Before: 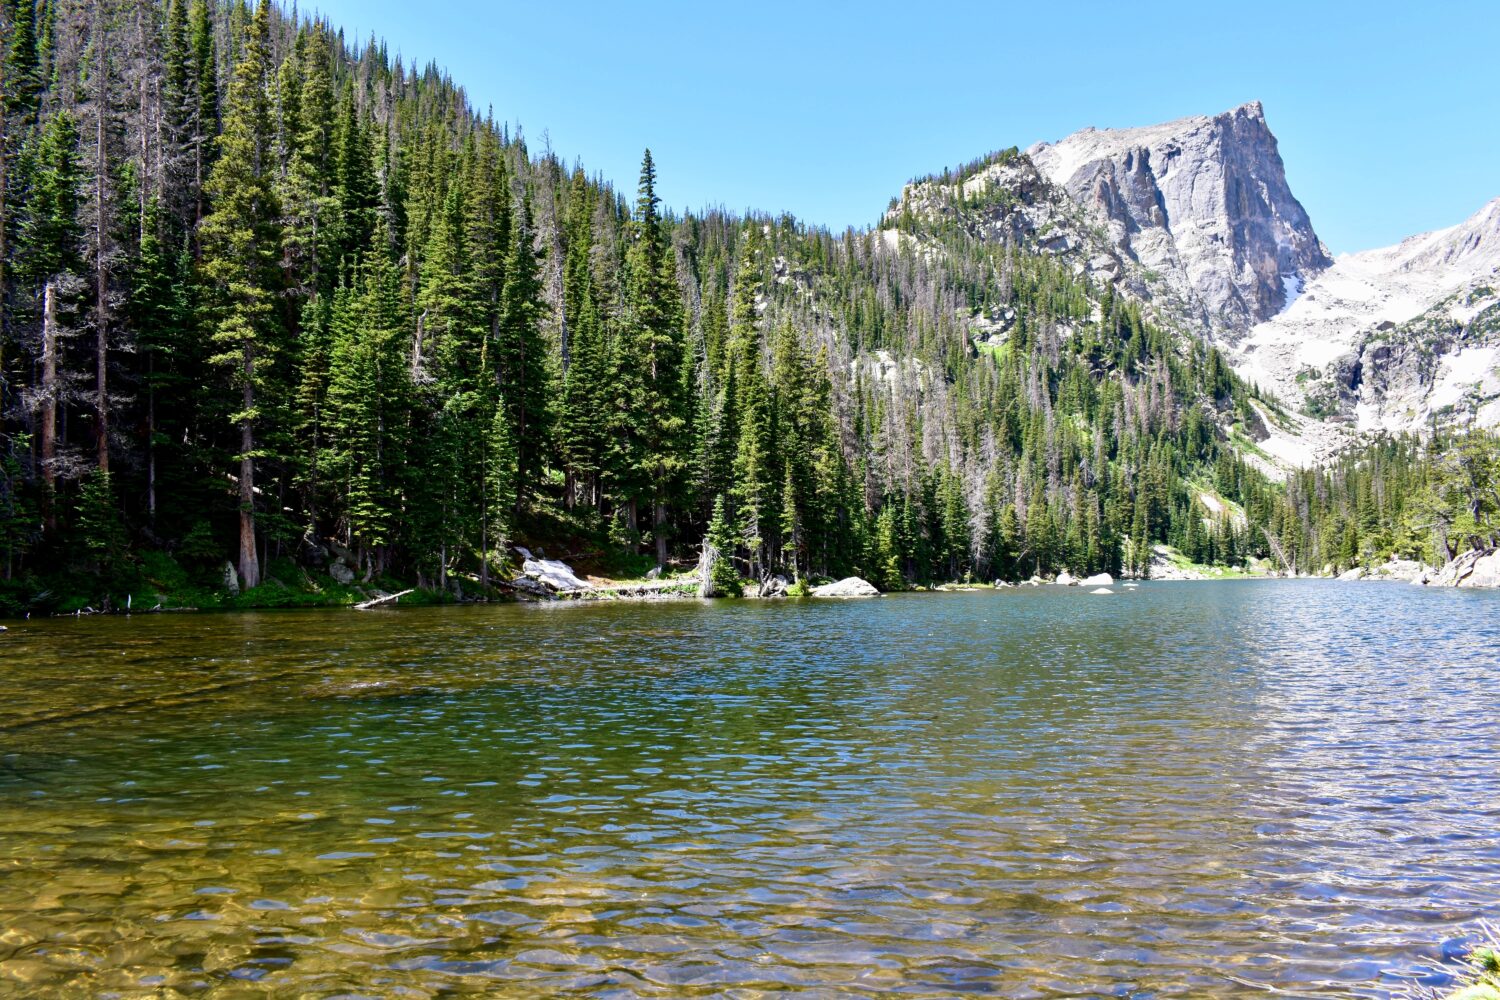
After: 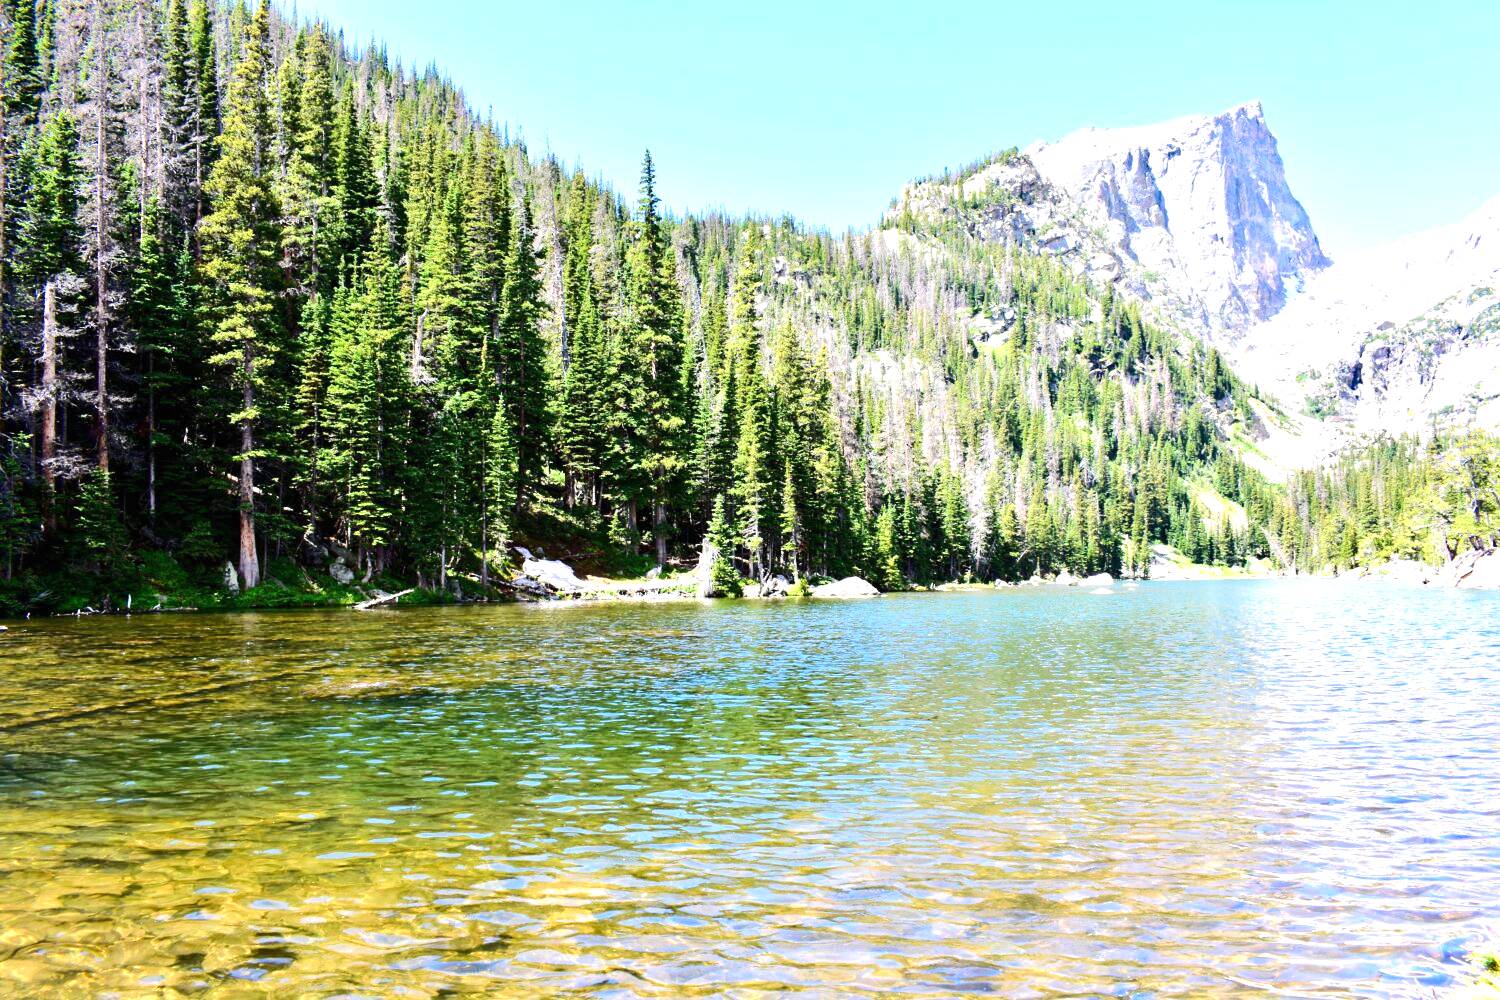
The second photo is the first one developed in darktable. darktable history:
rgb curve: curves: ch0 [(0, 0) (0.284, 0.292) (0.505, 0.644) (1, 1)]; ch1 [(0, 0) (0.284, 0.292) (0.505, 0.644) (1, 1)]; ch2 [(0, 0) (0.284, 0.292) (0.505, 0.644) (1, 1)], compensate middle gray true
exposure: black level correction 0, exposure 1.1 EV, compensate exposure bias true, compensate highlight preservation false
